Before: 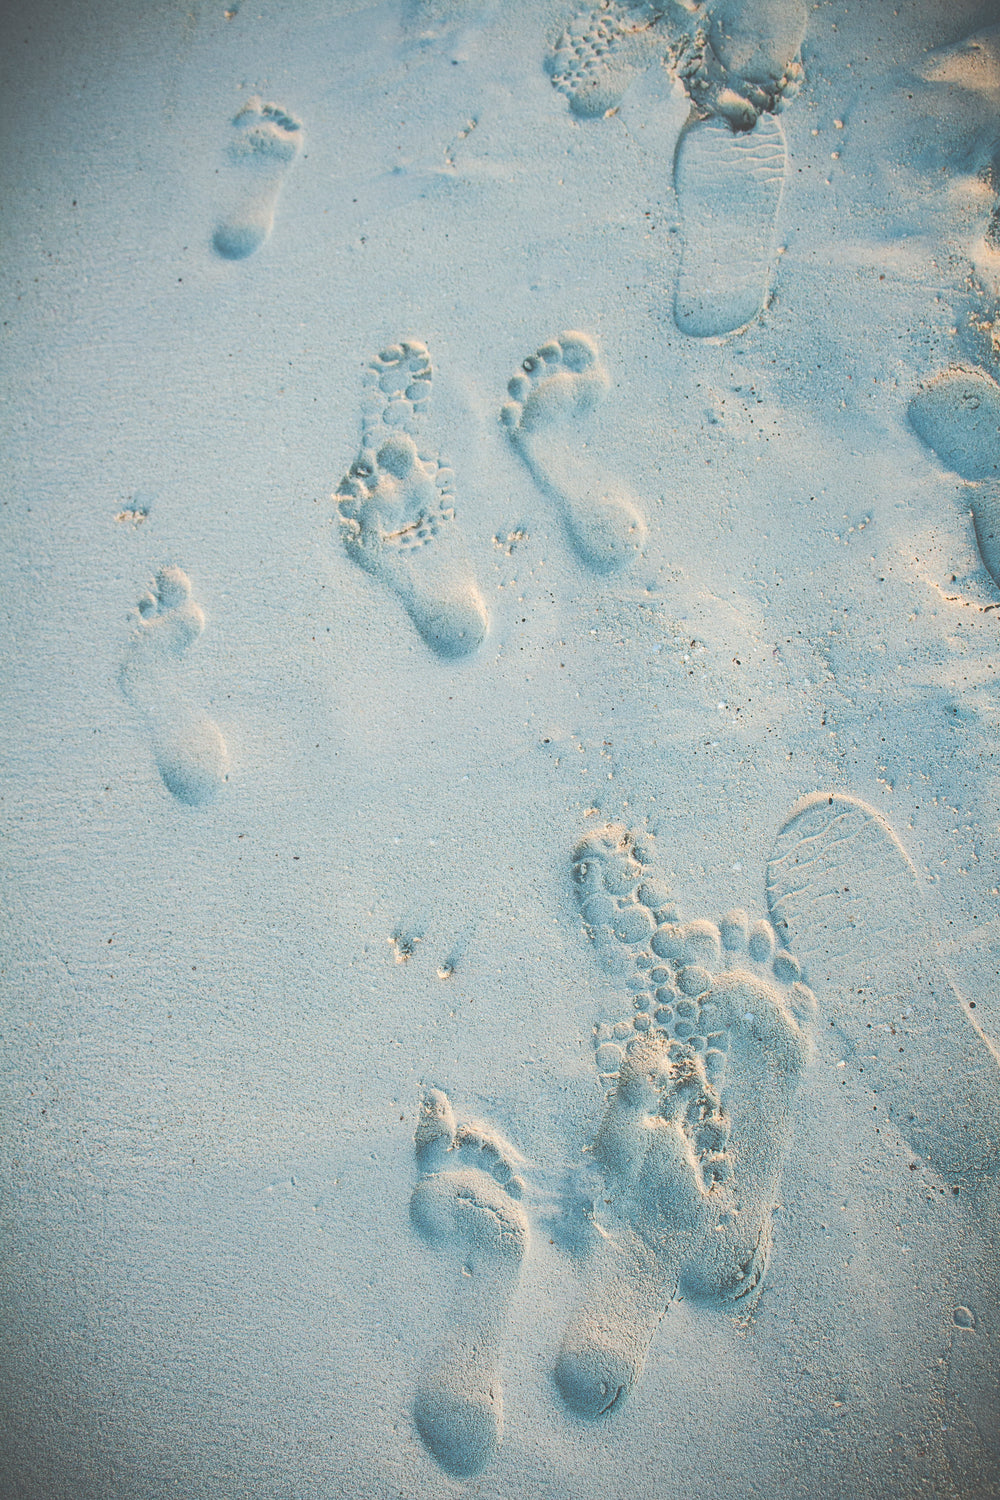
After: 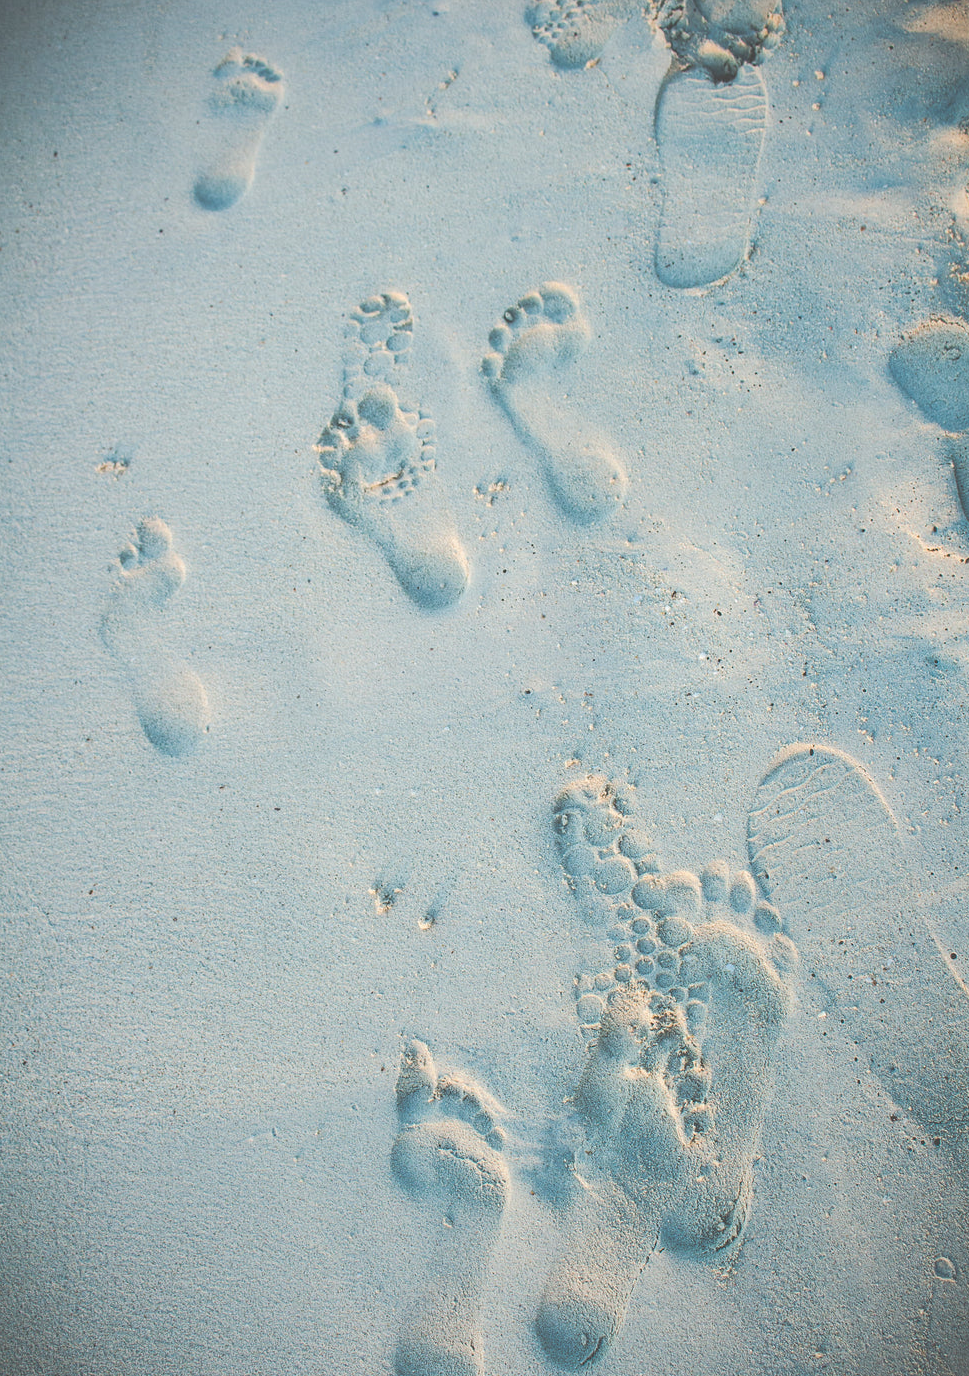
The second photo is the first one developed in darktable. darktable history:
crop: left 1.995%, top 3.275%, right 1.082%, bottom 4.959%
